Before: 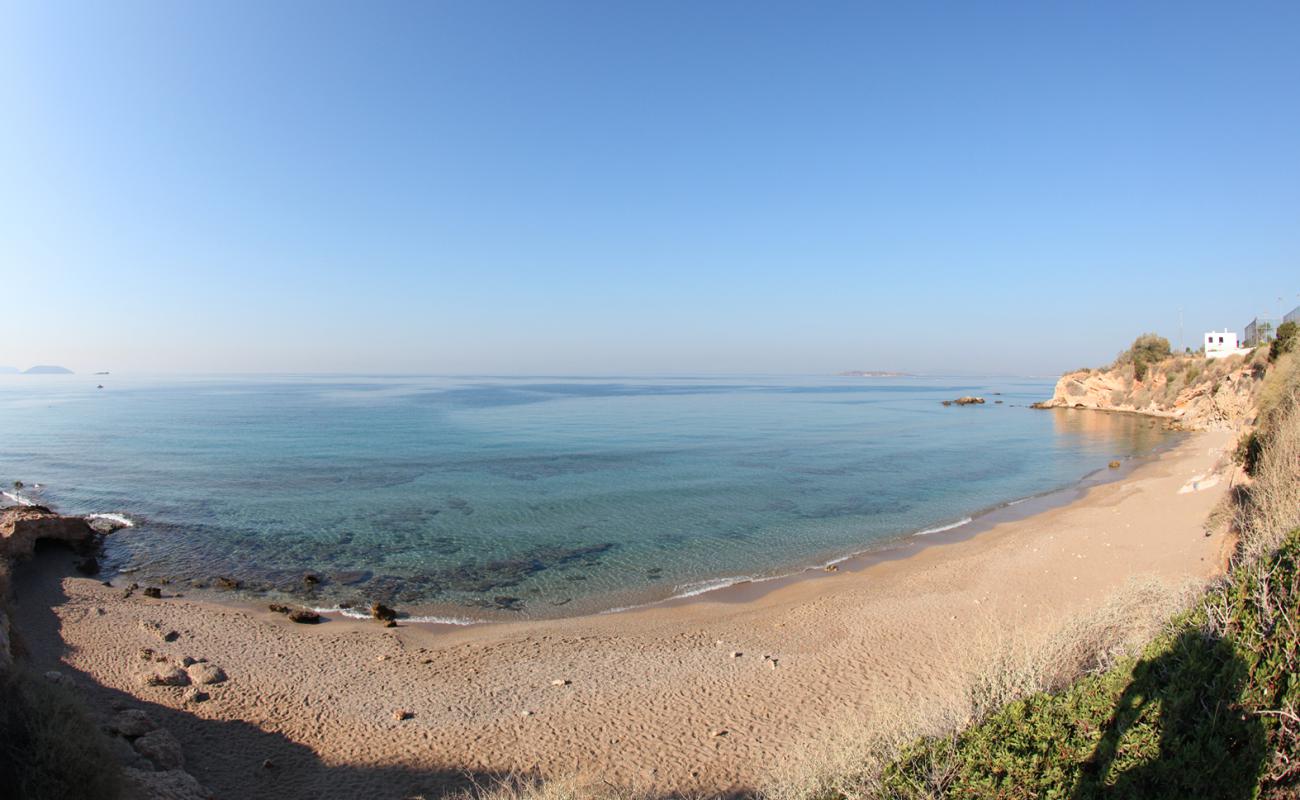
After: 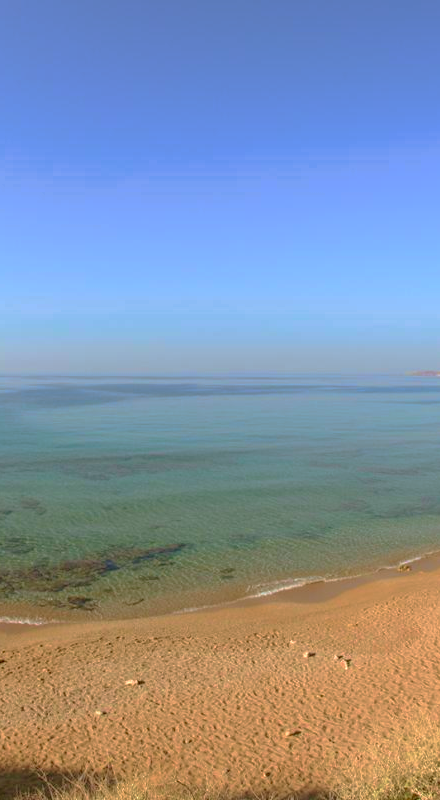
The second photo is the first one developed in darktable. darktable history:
exposure: exposure 0.21 EV, compensate highlight preservation false
color correction: highlights a* -0.604, highlights b* 0.161, shadows a* 4.36, shadows b* 20.59
crop: left 32.899%, right 33.194%
levels: gray 59.41%, levels [0, 0.445, 1]
velvia: strength 56.11%
base curve: curves: ch0 [(0, 0) (0.826, 0.587) (1, 1)], preserve colors none
